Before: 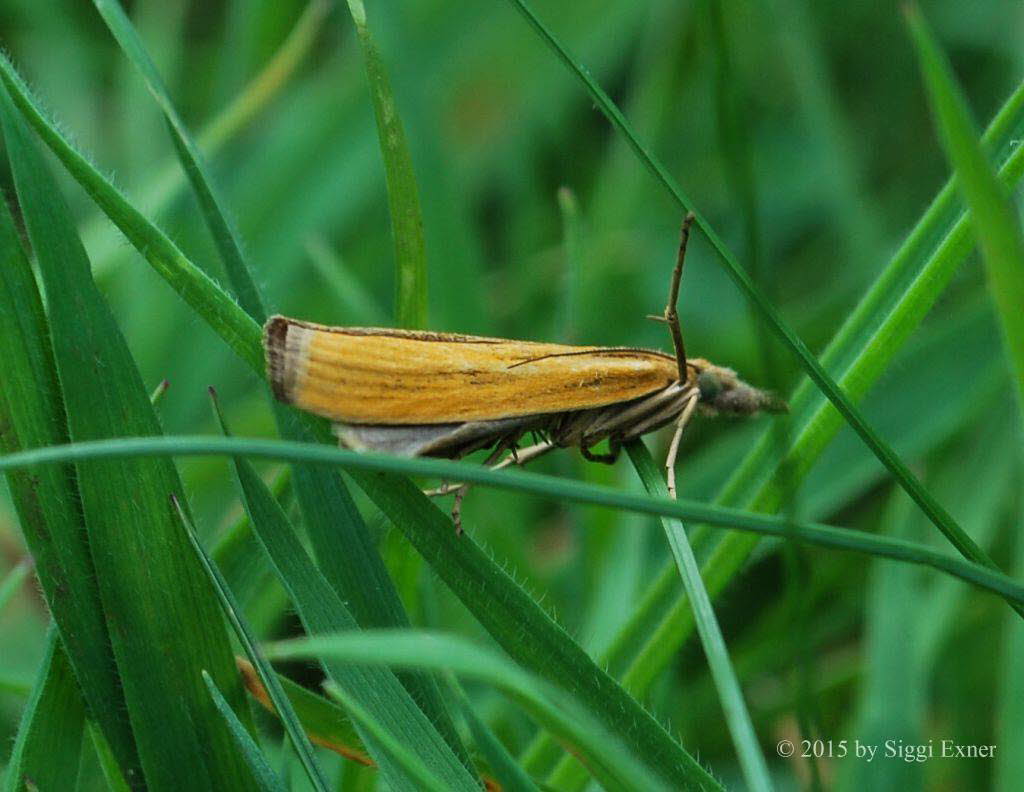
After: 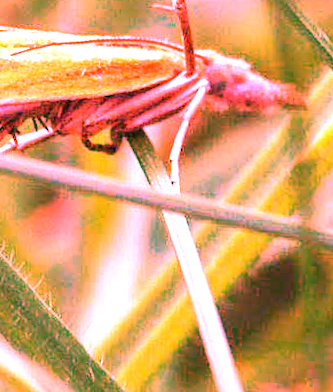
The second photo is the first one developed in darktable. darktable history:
crop: left 40.878%, top 39.176%, right 25.993%, bottom 3.081%
rotate and perspective: rotation 1.69°, lens shift (vertical) -0.023, lens shift (horizontal) -0.291, crop left 0.025, crop right 0.988, crop top 0.092, crop bottom 0.842
white balance: red 4.26, blue 1.802
exposure: black level correction 0, exposure 1.3 EV, compensate exposure bias true, compensate highlight preservation false
